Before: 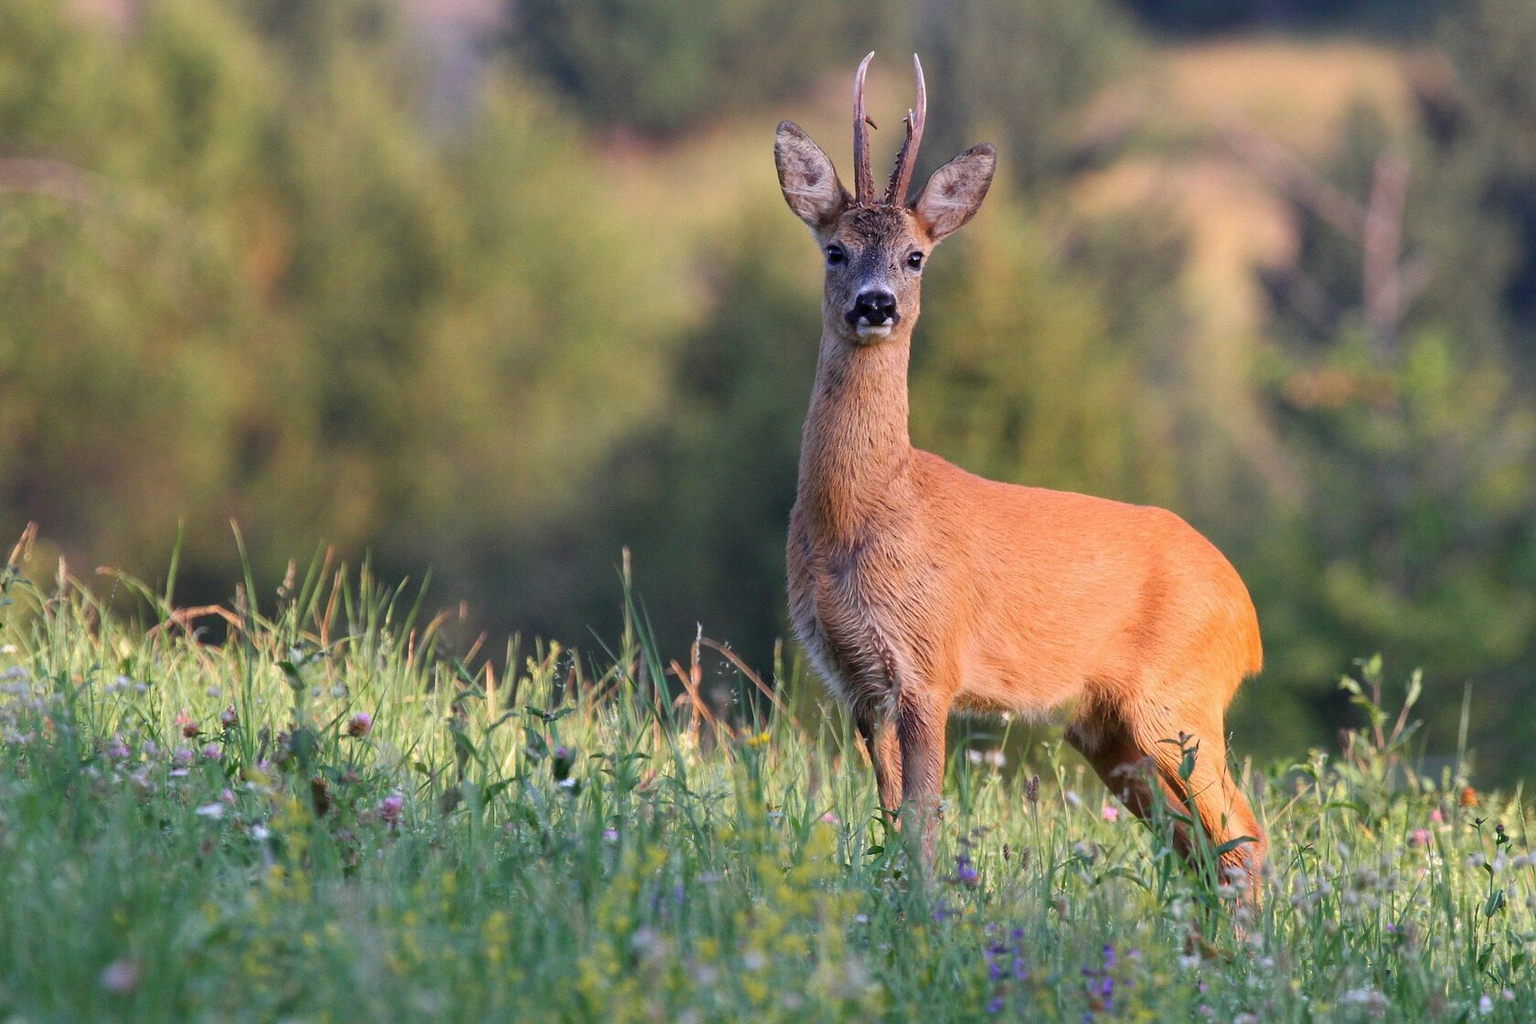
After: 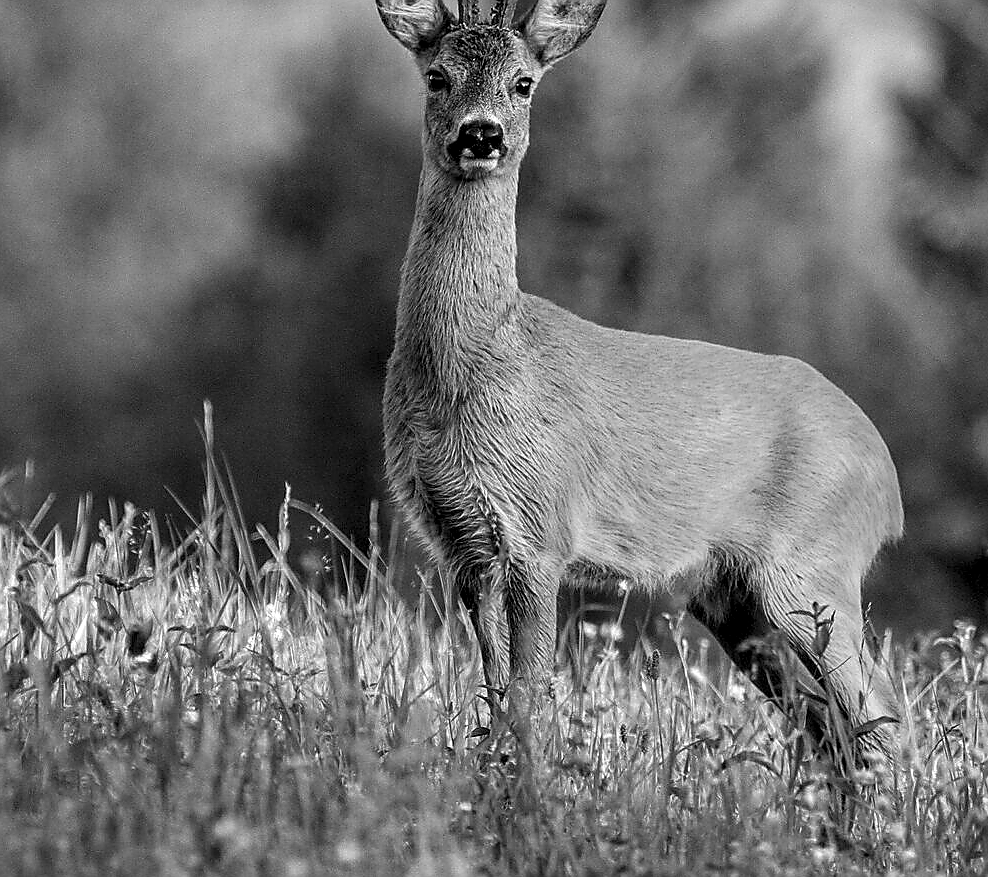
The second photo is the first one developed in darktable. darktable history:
color calibration: output gray [0.246, 0.254, 0.501, 0], illuminant custom, x 0.345, y 0.359, temperature 5046.1 K
crop and rotate: left 28.429%, top 17.752%, right 12.717%, bottom 3.883%
sharpen: radius 1.347, amount 1.253, threshold 0.765
local contrast: highlights 63%, shadows 54%, detail 169%, midtone range 0.509
